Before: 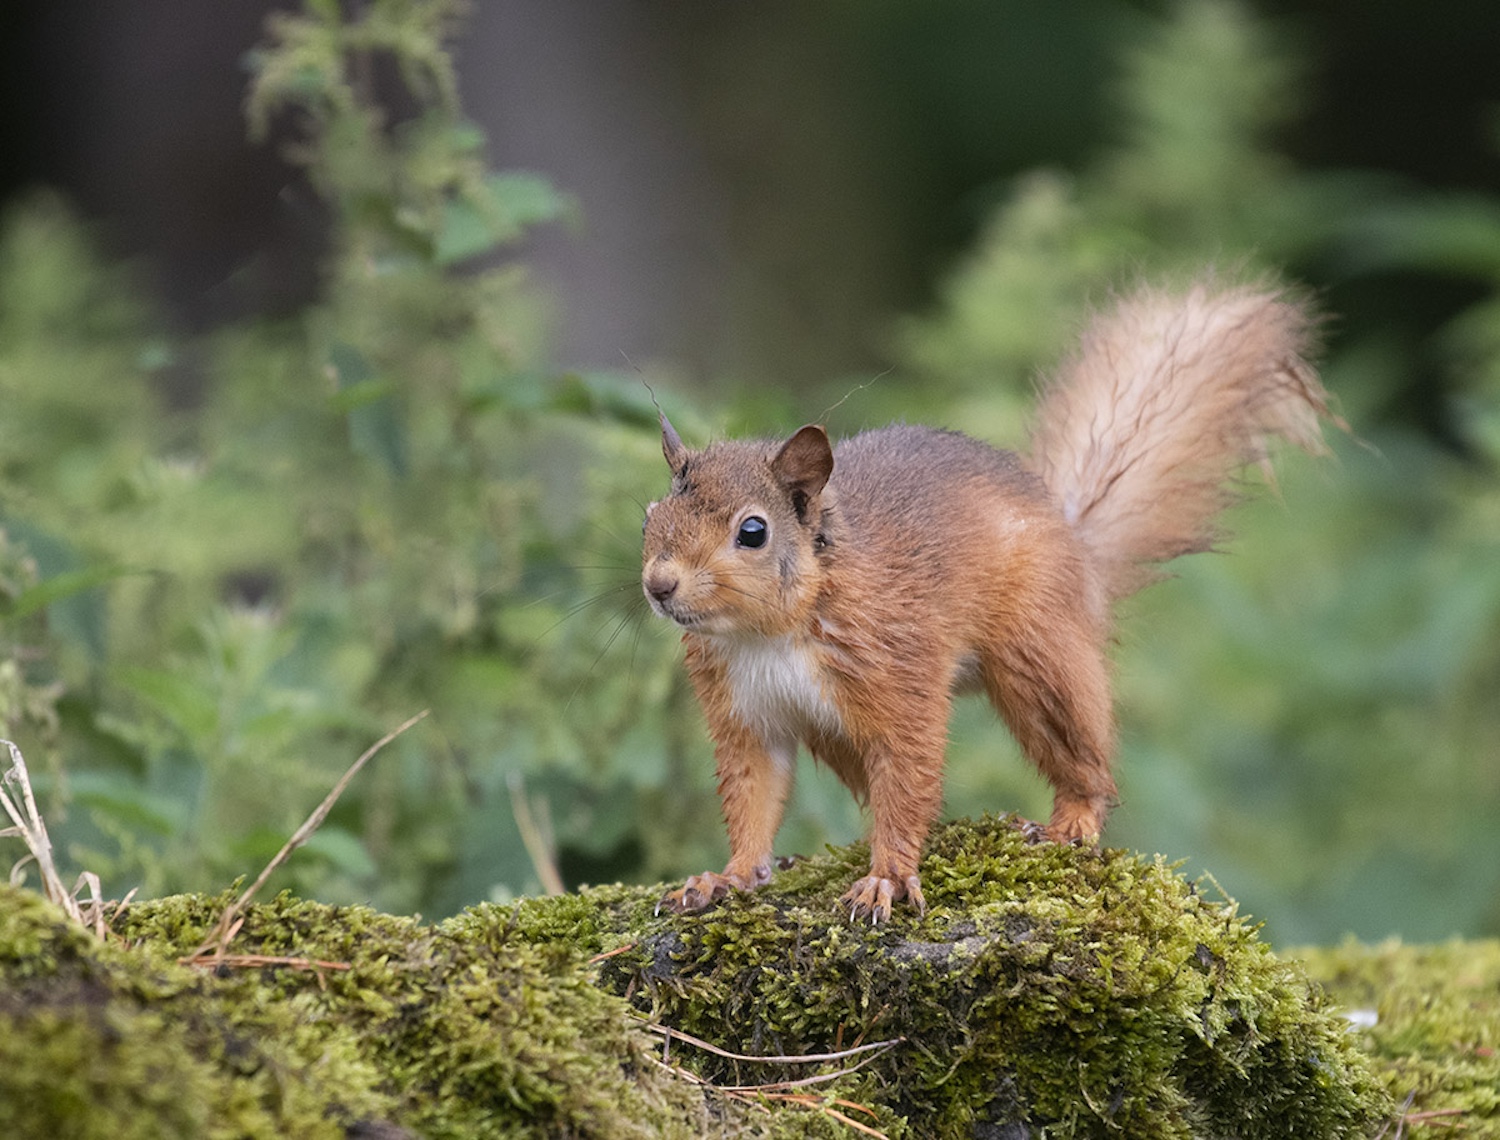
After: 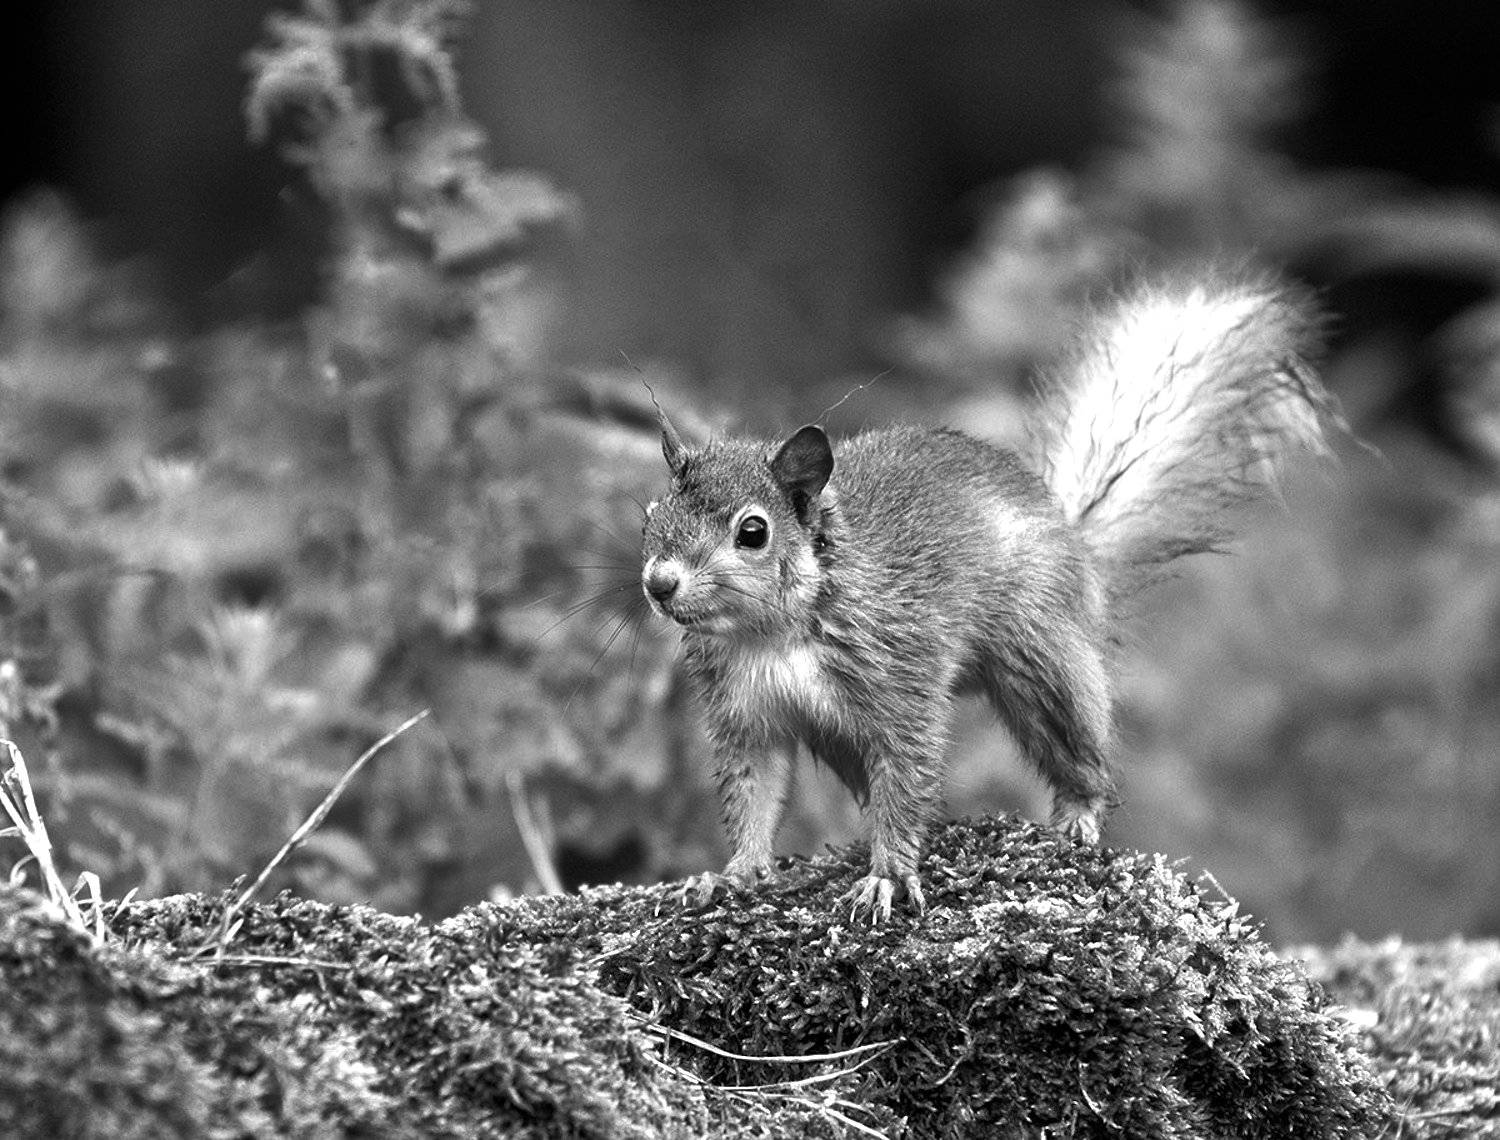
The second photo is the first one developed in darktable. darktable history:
tone equalizer: -7 EV 0.15 EV, -6 EV 0.6 EV, -5 EV 1.15 EV, -4 EV 1.33 EV, -3 EV 1.15 EV, -2 EV 0.6 EV, -1 EV 0.15 EV, mask exposure compensation -0.5 EV
contrast brightness saturation: contrast -0.03, brightness -0.59, saturation -1
exposure: black level correction 0, exposure 0.877 EV, compensate exposure bias true, compensate highlight preservation false
